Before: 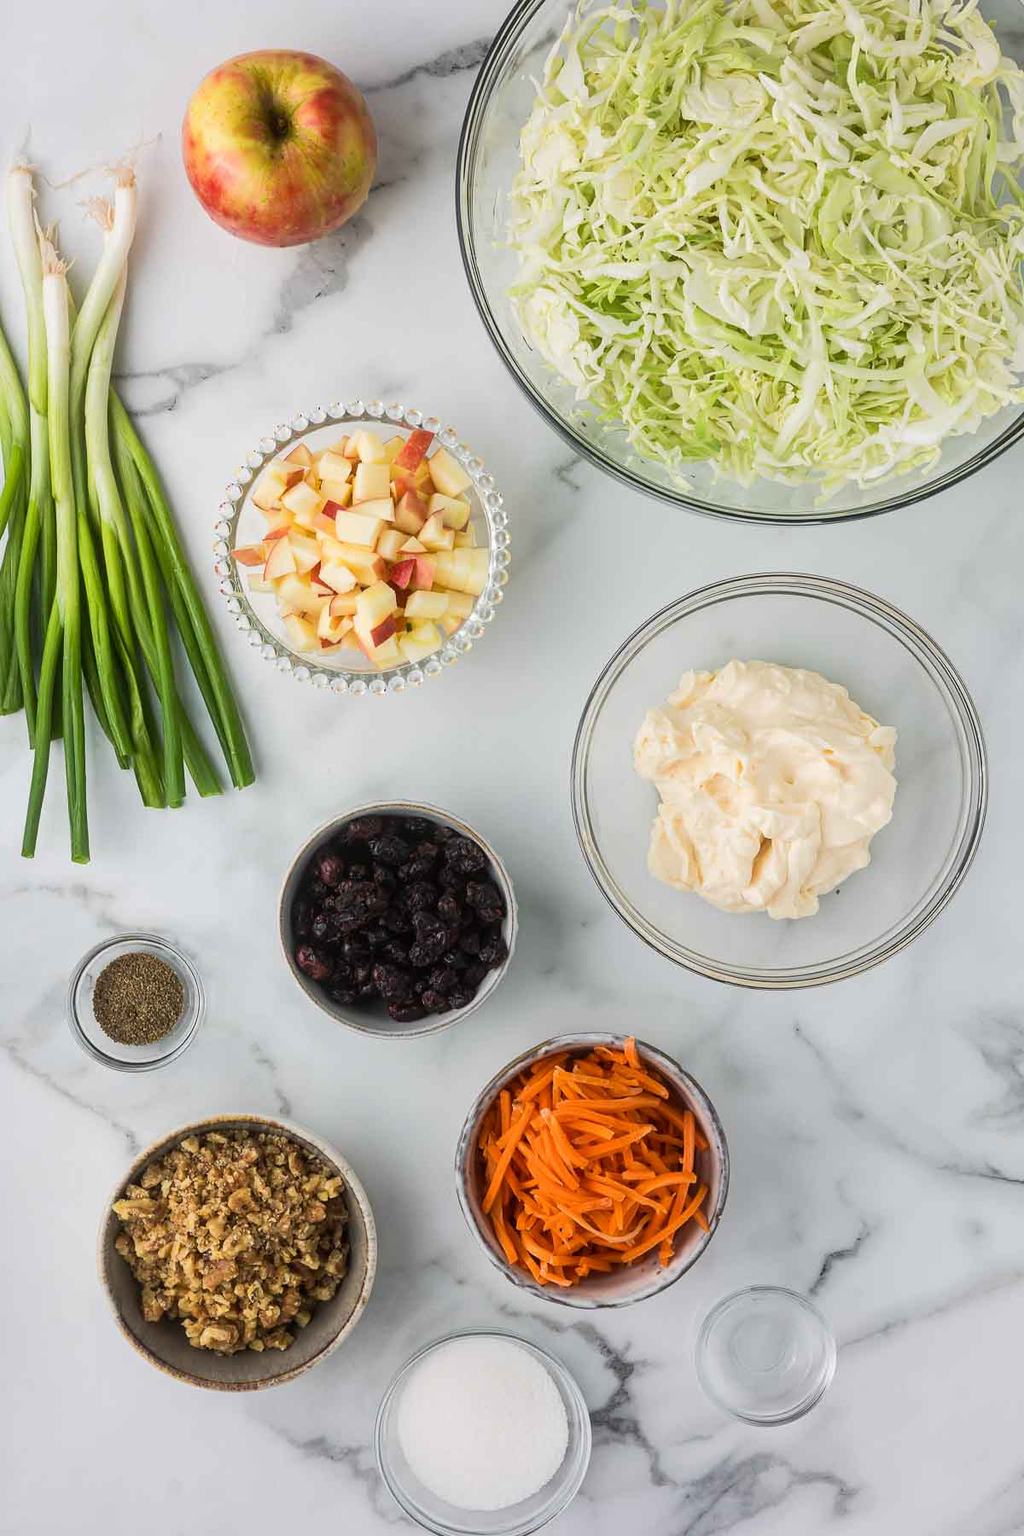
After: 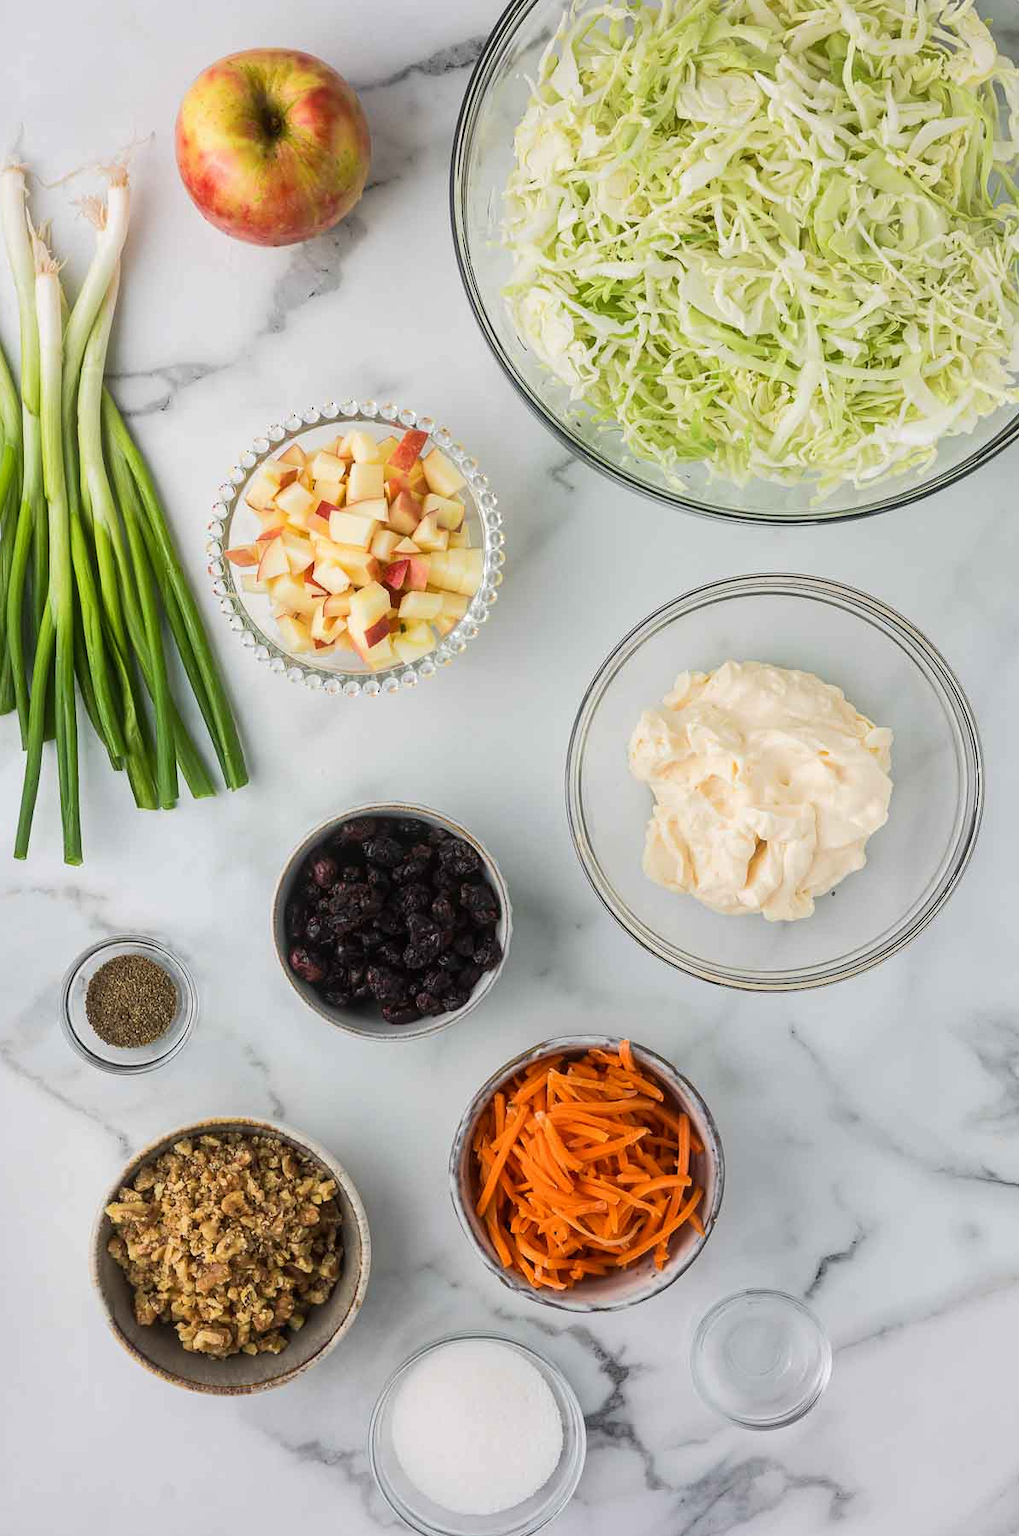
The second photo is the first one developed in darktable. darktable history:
crop and rotate: left 0.811%, top 0.125%, bottom 0.253%
tone equalizer: edges refinement/feathering 500, mask exposure compensation -1.57 EV, preserve details no
